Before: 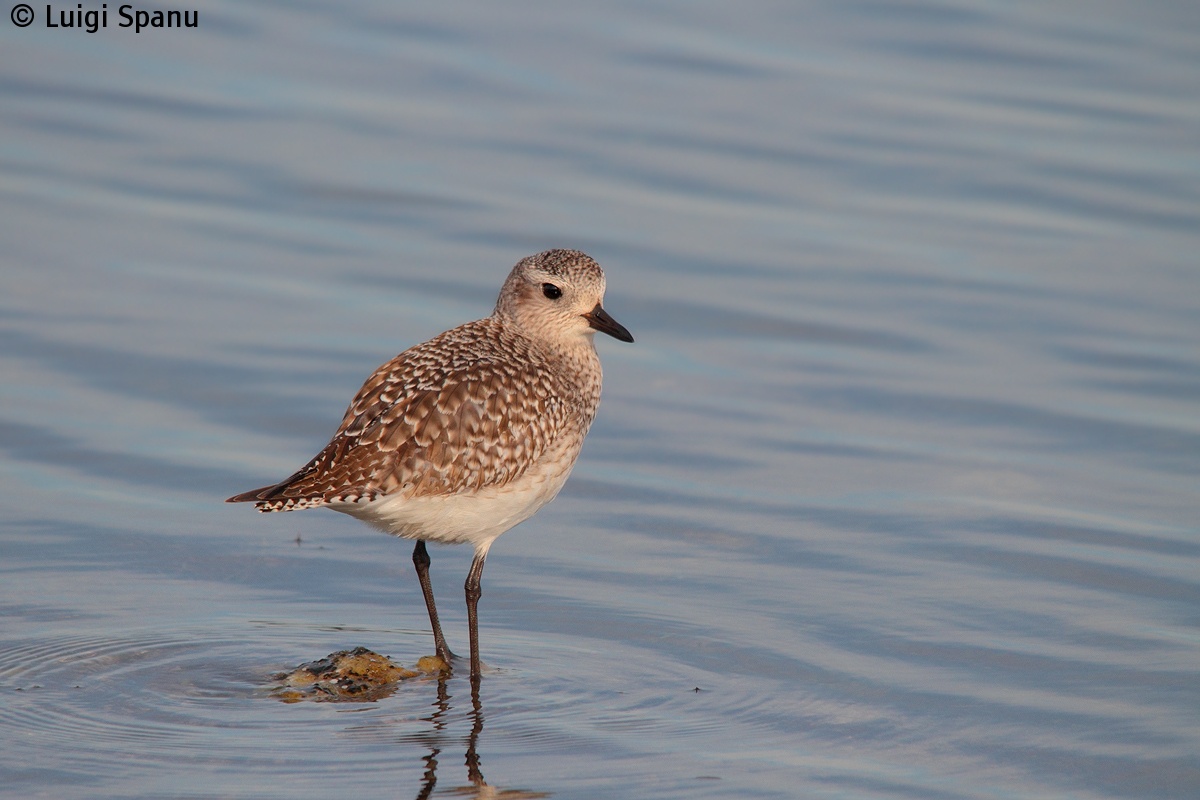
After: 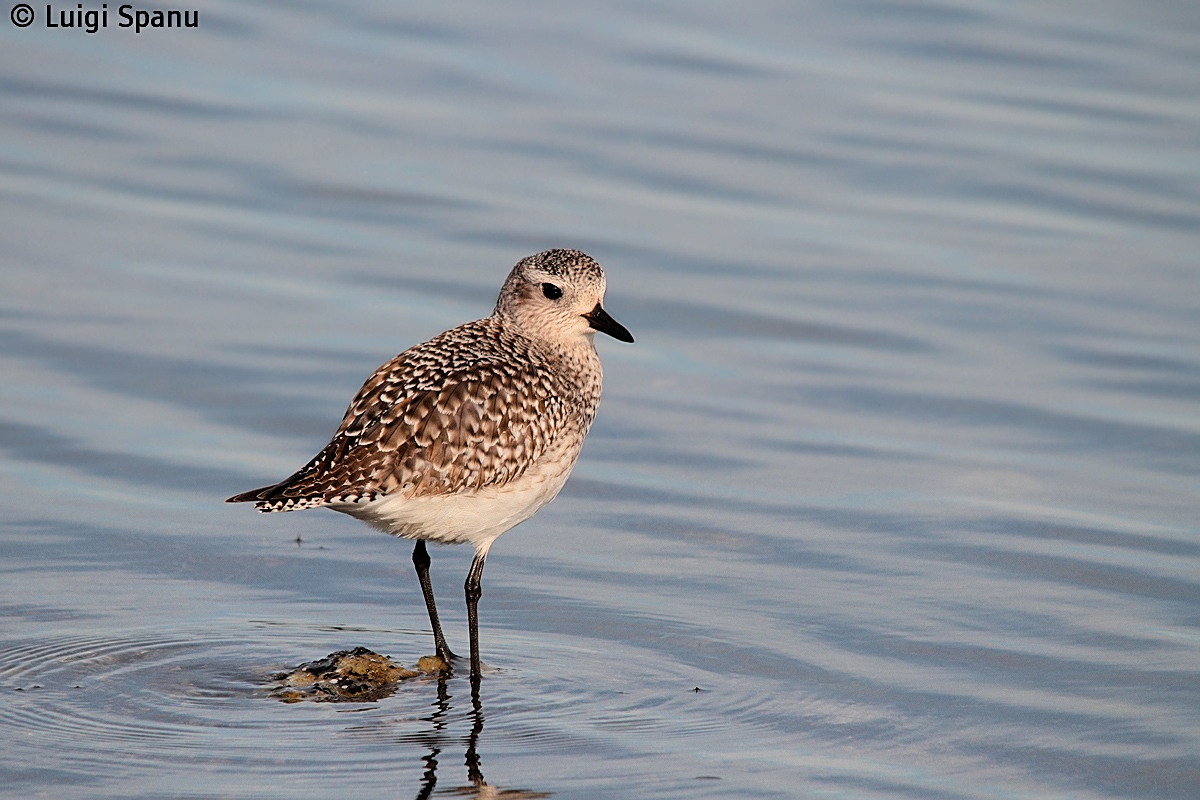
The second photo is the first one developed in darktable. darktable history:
filmic rgb: black relative exposure -5.35 EV, white relative exposure 2.85 EV, dynamic range scaling -37.55%, hardness 3.98, contrast 1.616, highlights saturation mix -0.72%
sharpen: on, module defaults
